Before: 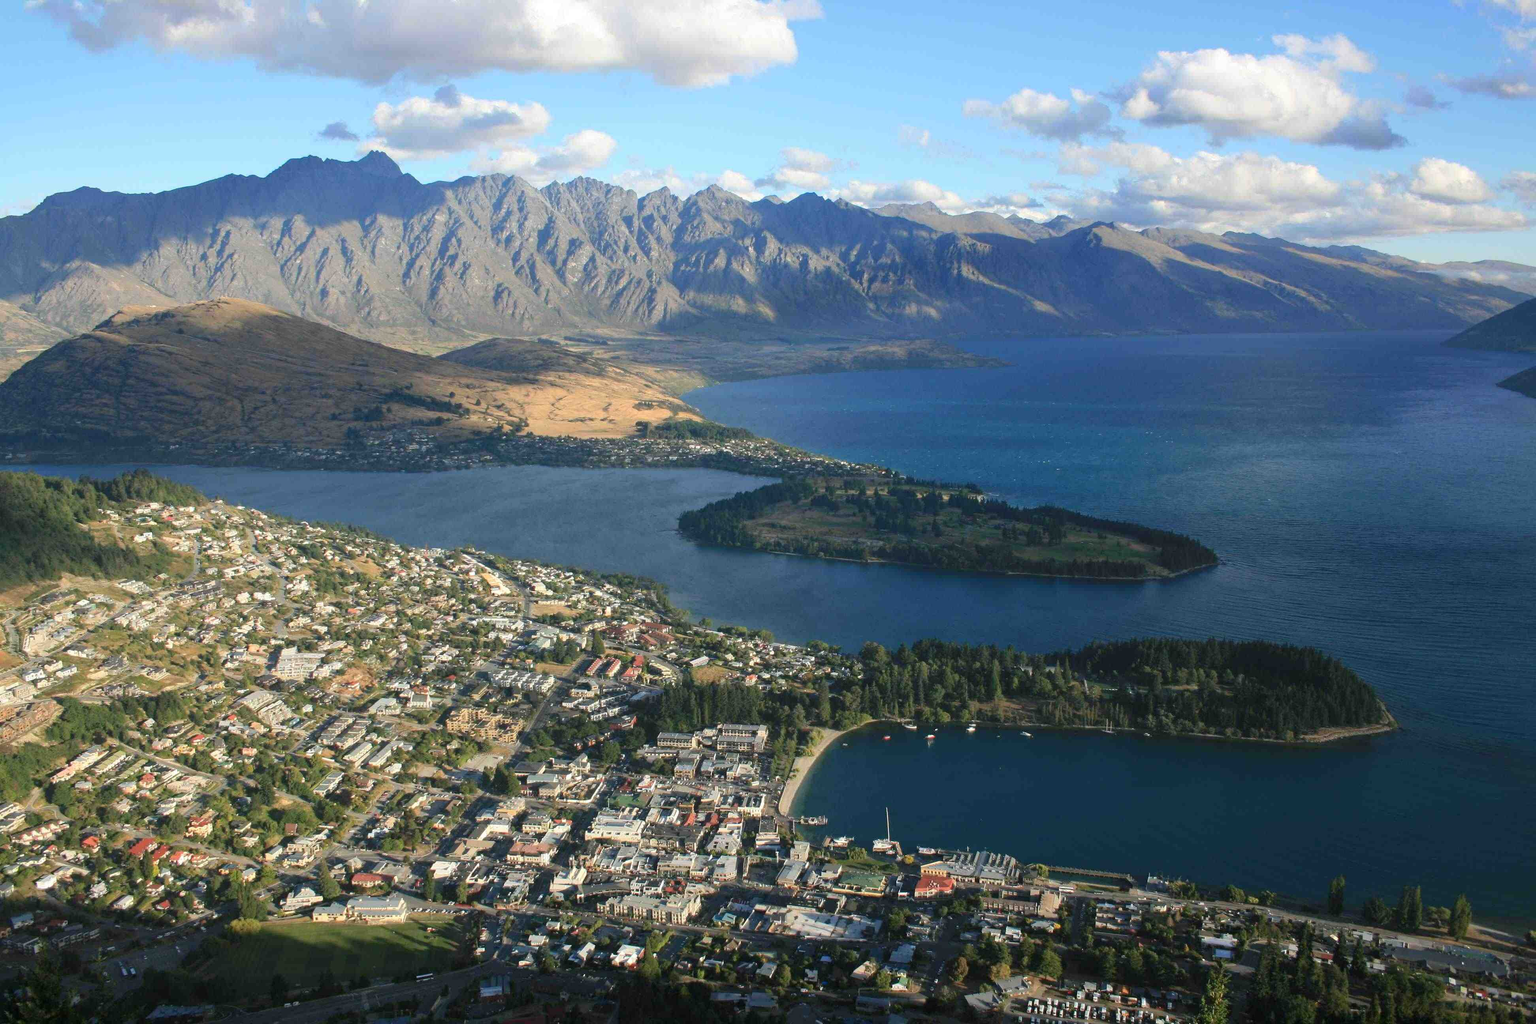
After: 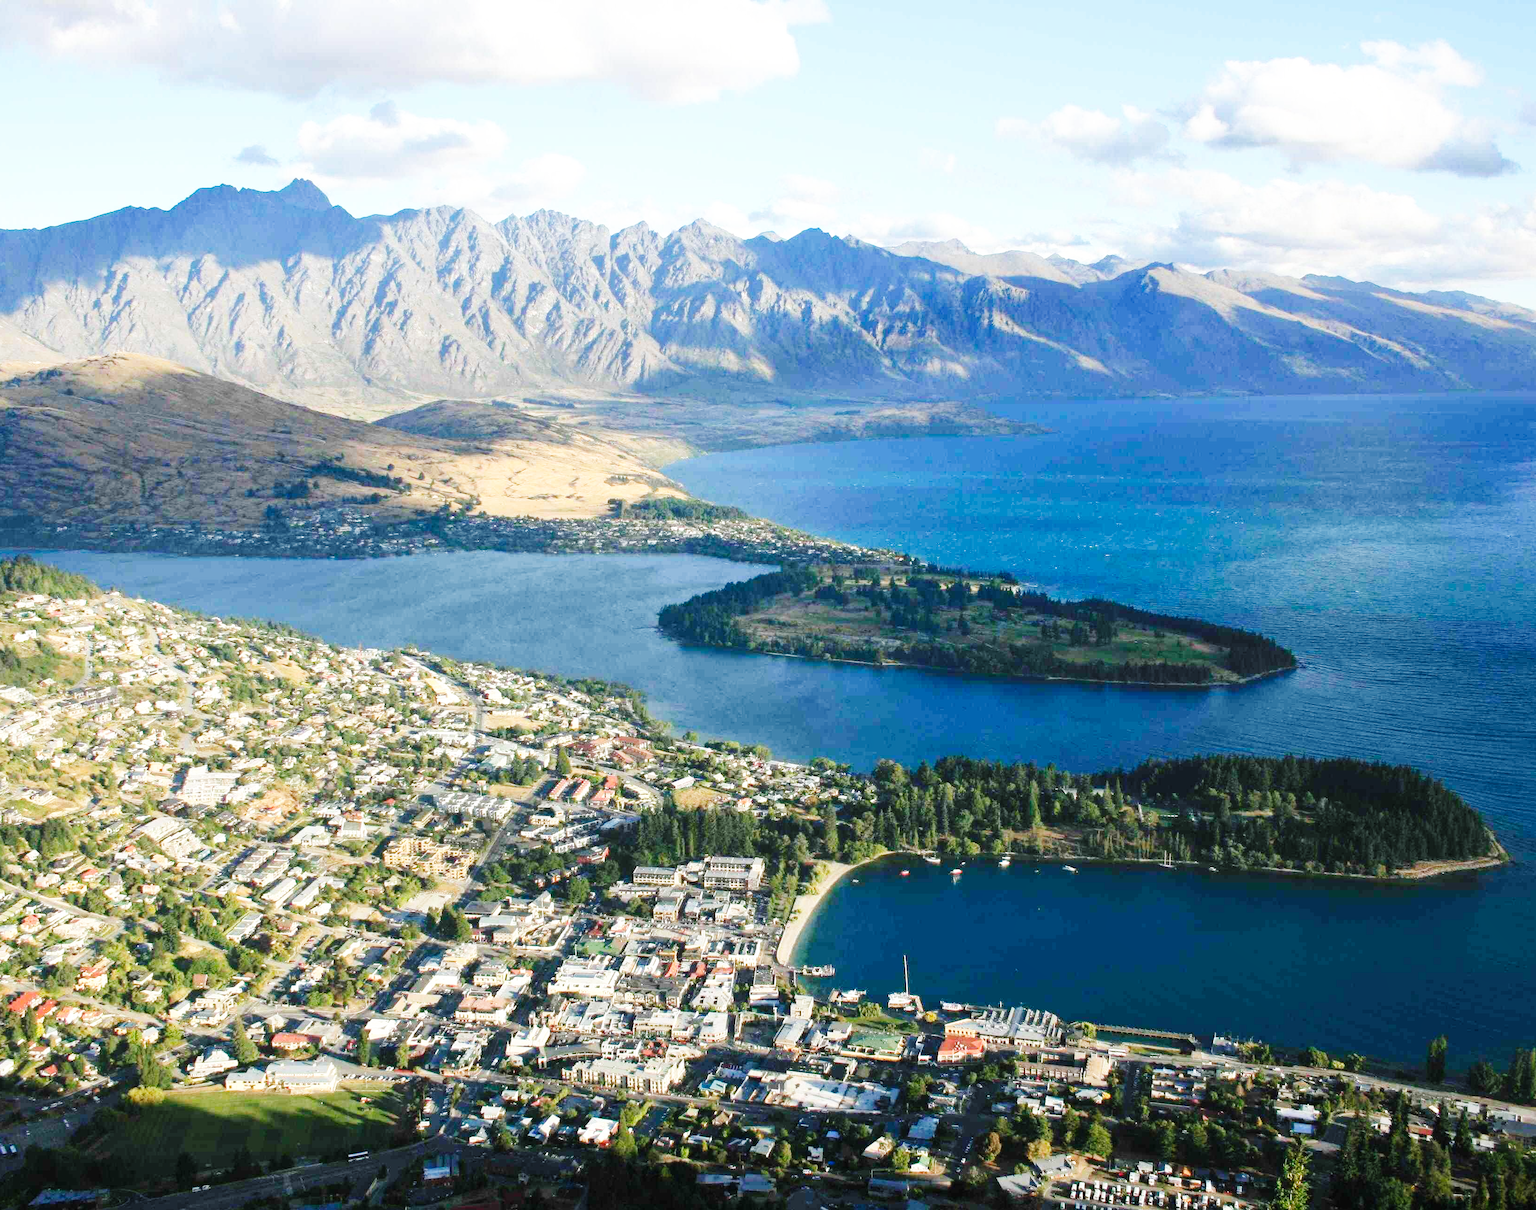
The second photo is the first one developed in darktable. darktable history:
shadows and highlights: shadows 24.86, highlights -26.04
crop: left 7.97%, right 7.479%
base curve: curves: ch0 [(0, 0.003) (0.001, 0.002) (0.006, 0.004) (0.02, 0.022) (0.048, 0.086) (0.094, 0.234) (0.162, 0.431) (0.258, 0.629) (0.385, 0.8) (0.548, 0.918) (0.751, 0.988) (1, 1)], preserve colors none
